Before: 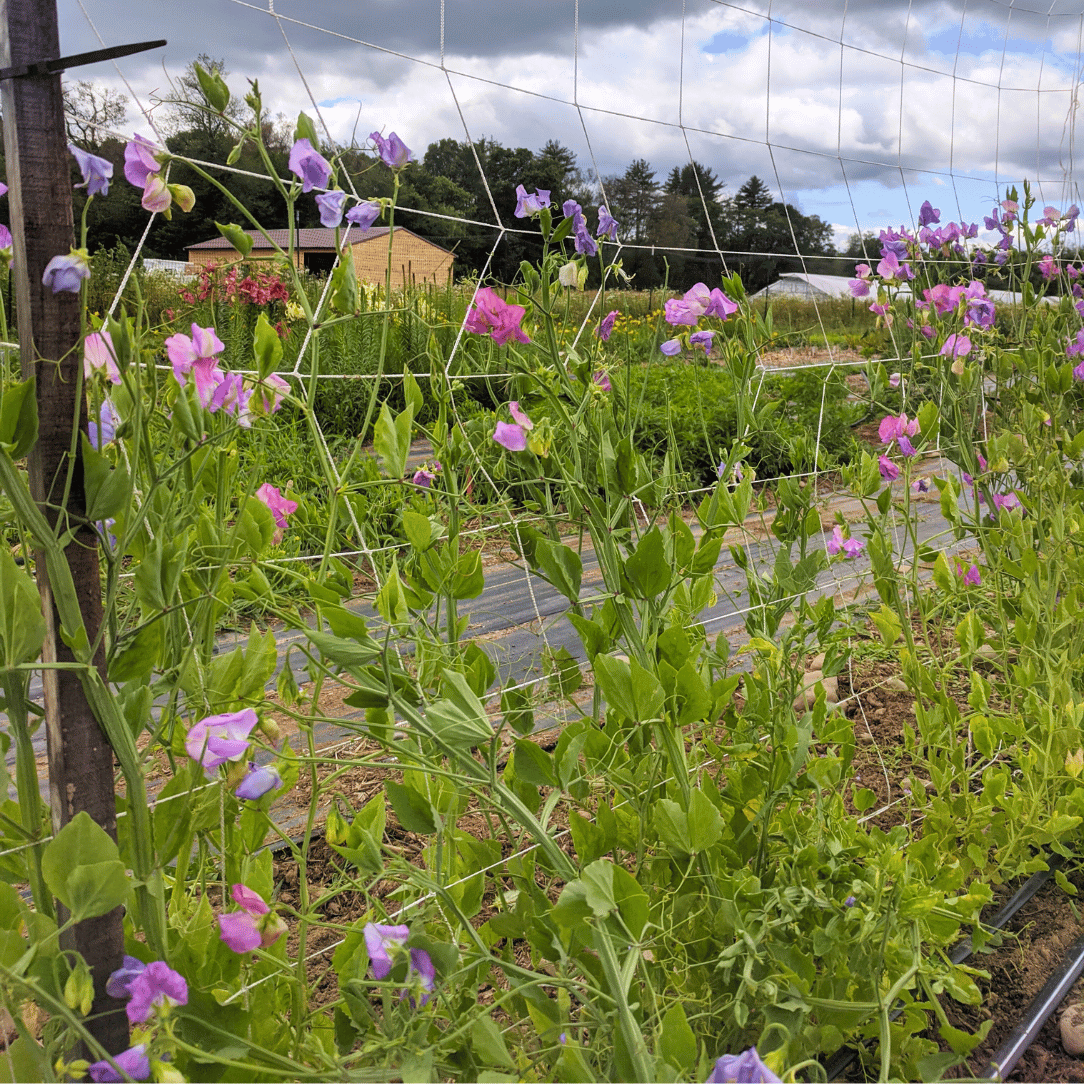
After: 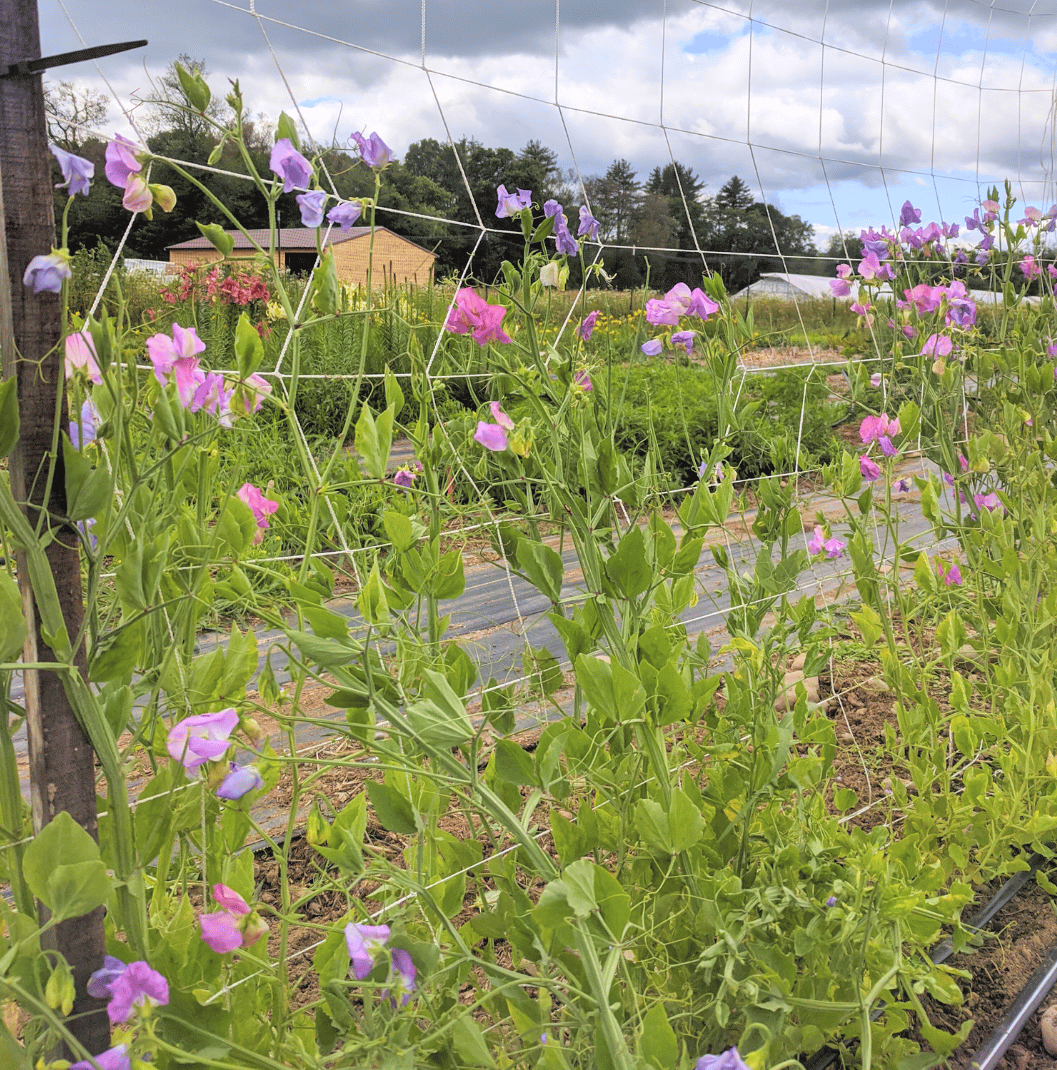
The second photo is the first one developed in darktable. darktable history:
crop and rotate: left 1.774%, right 0.633%, bottom 1.28%
contrast brightness saturation: brightness 0.15
